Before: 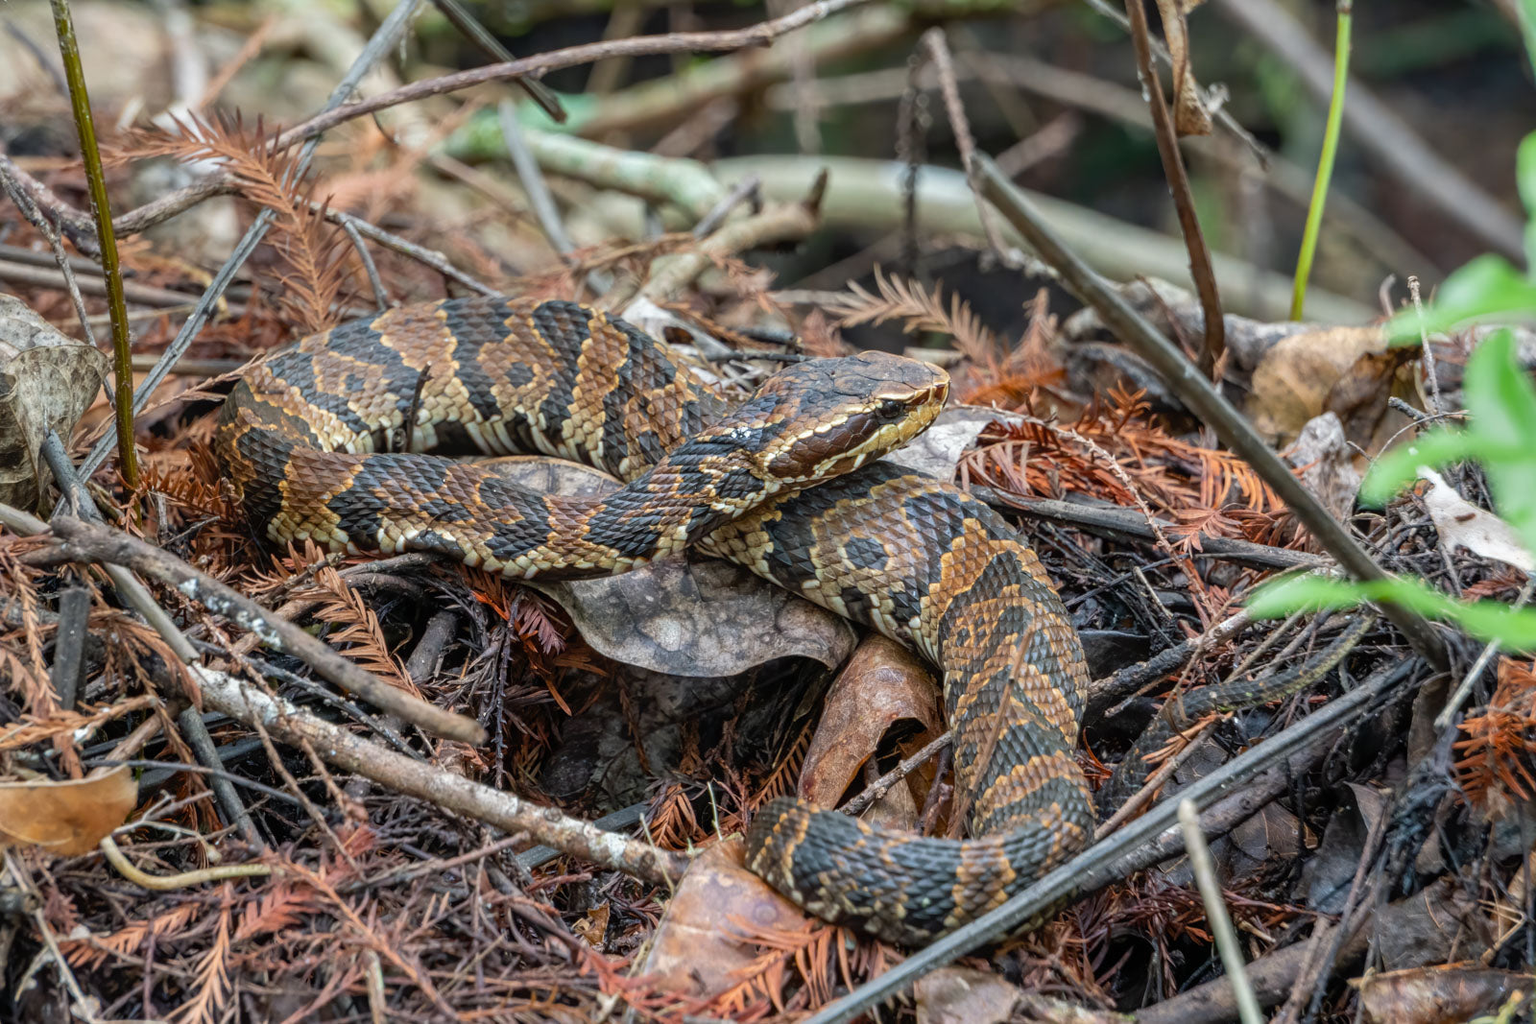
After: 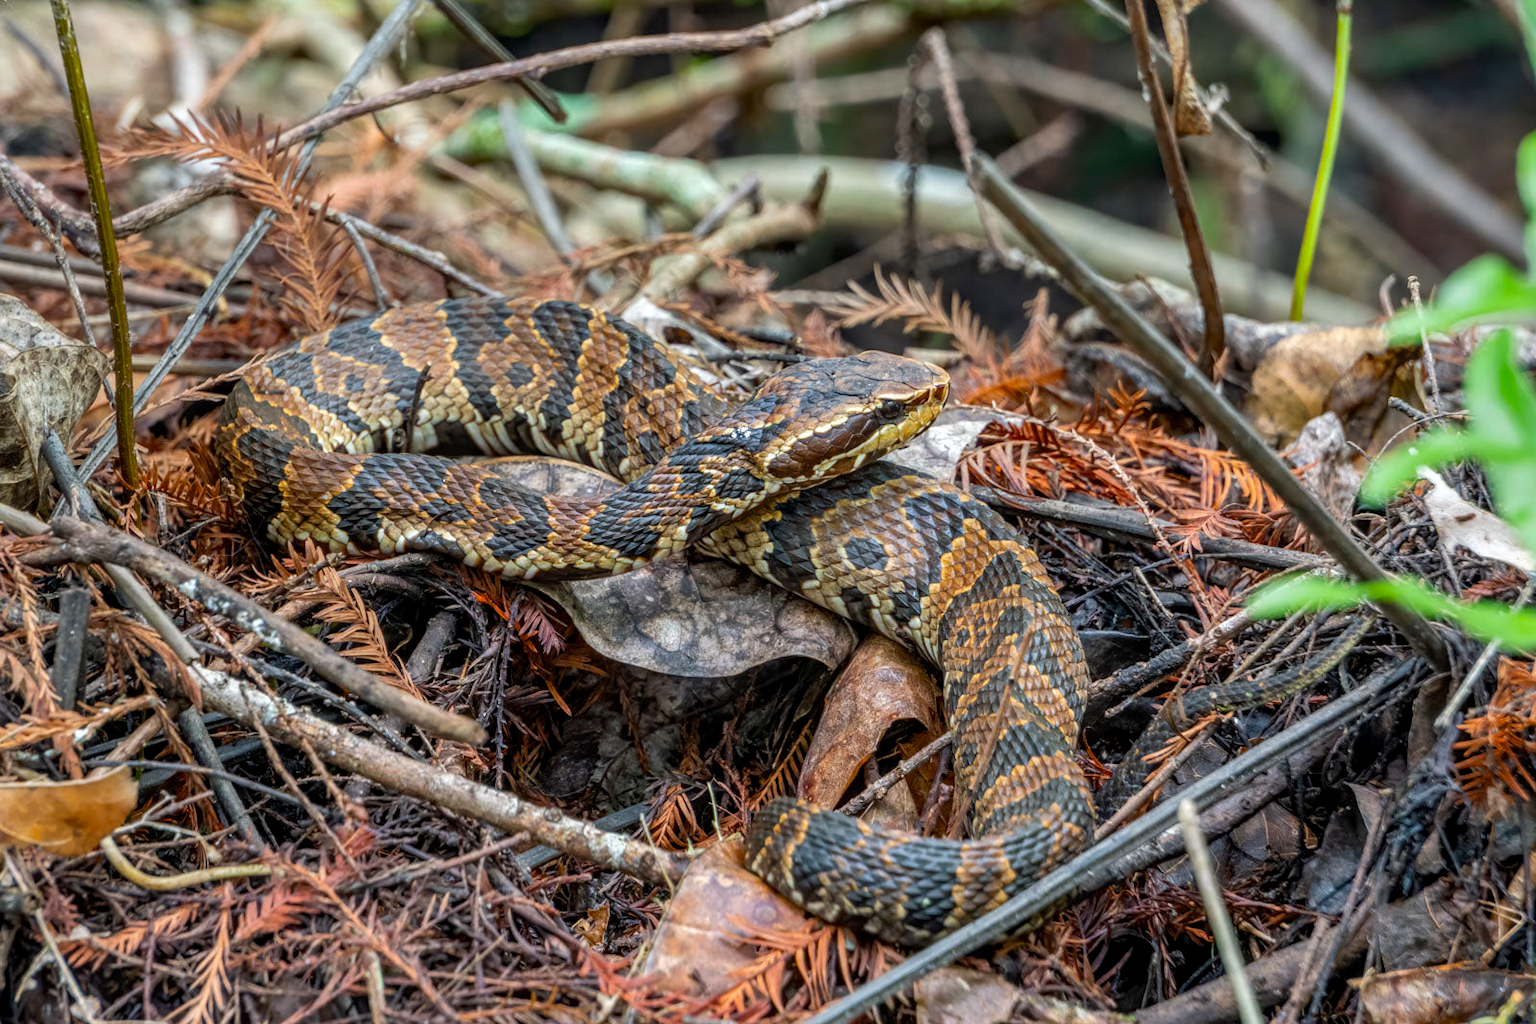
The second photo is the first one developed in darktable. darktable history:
color balance: output saturation 120%
local contrast: on, module defaults
